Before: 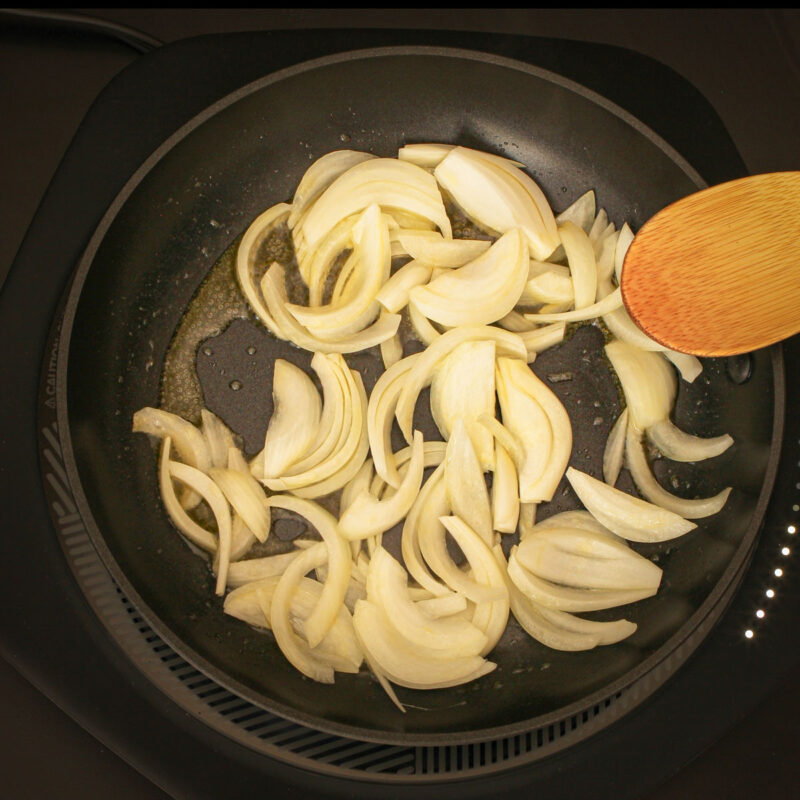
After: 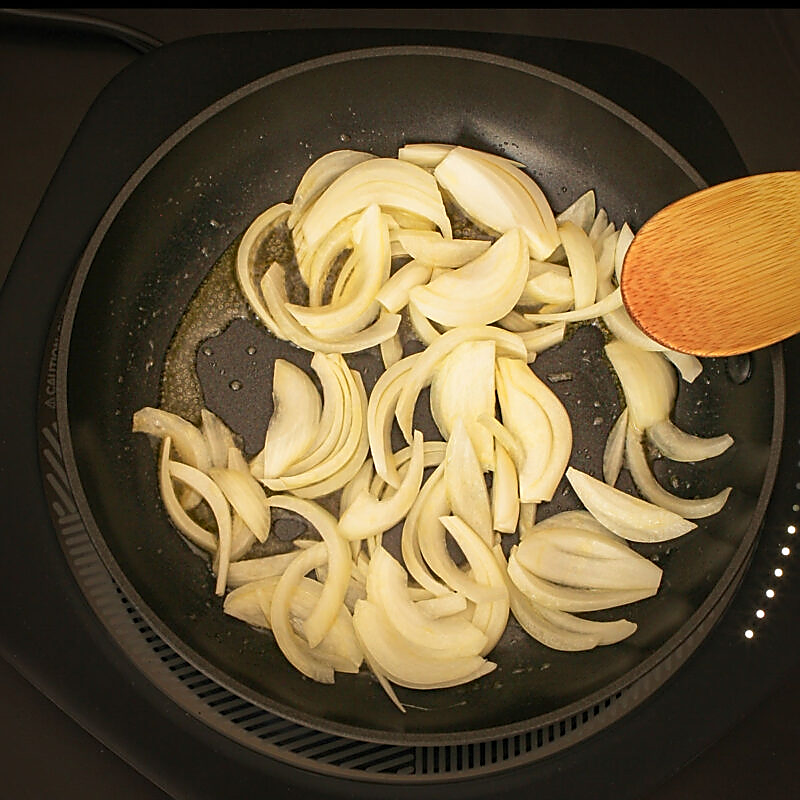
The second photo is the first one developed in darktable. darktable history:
color correction: highlights b* 0.051, saturation 0.992
sharpen: radius 1.408, amount 1.238, threshold 0.825
